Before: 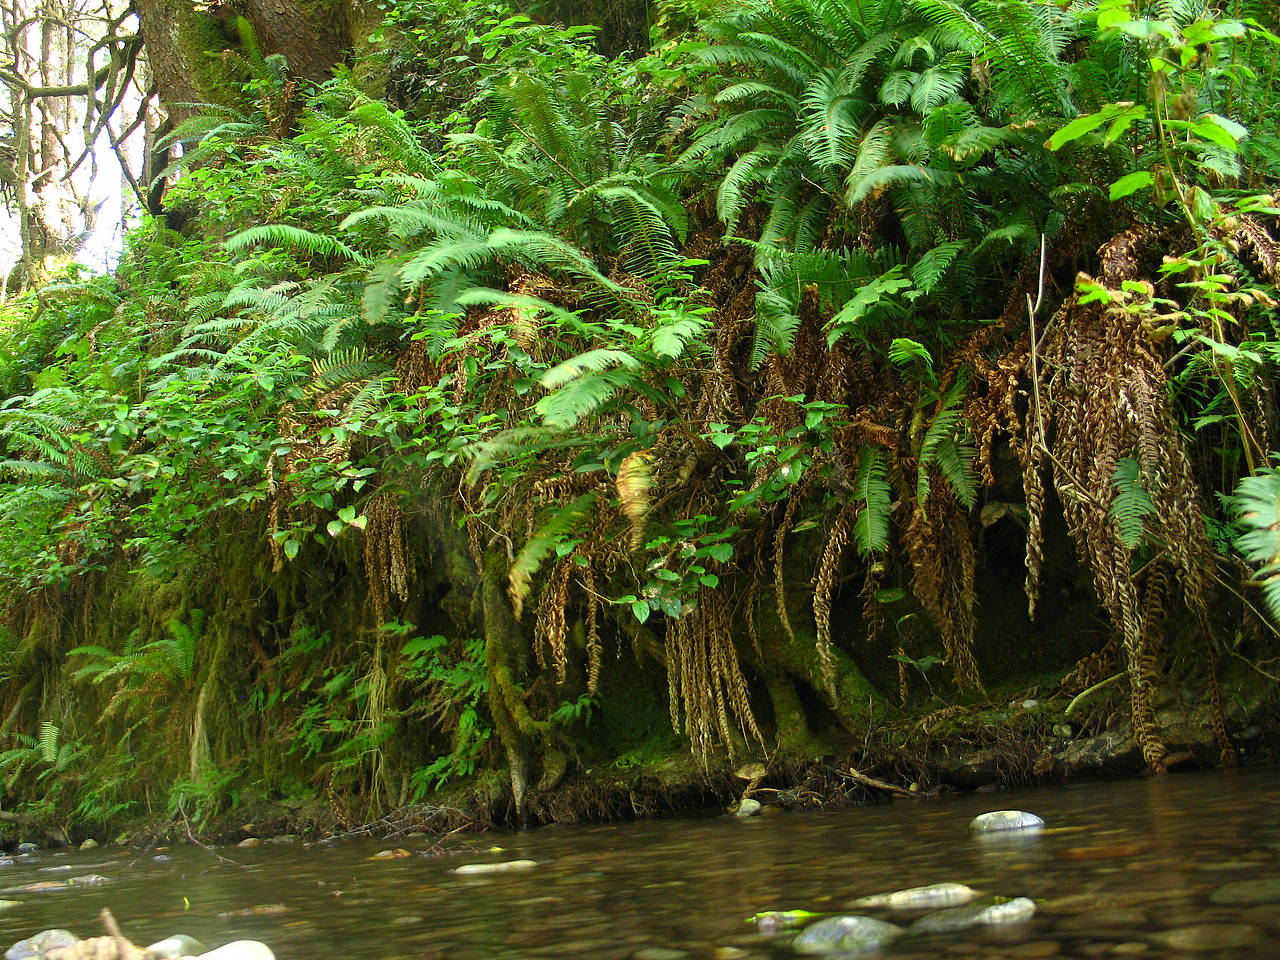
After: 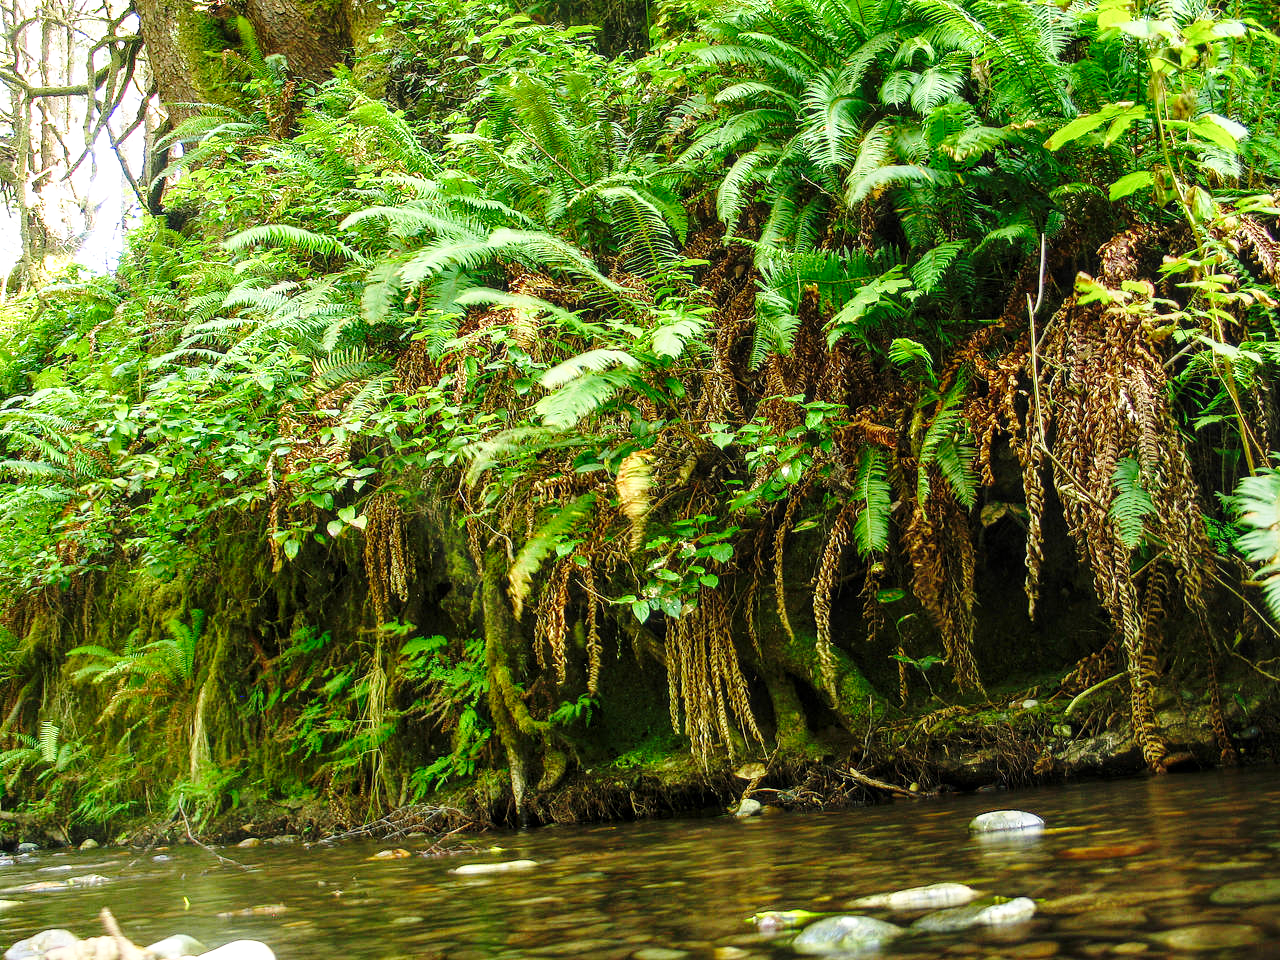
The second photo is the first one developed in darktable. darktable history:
base curve: curves: ch0 [(0, 0) (0.028, 0.03) (0.121, 0.232) (0.46, 0.748) (0.859, 0.968) (1, 1)], preserve colors none
local contrast: on, module defaults
